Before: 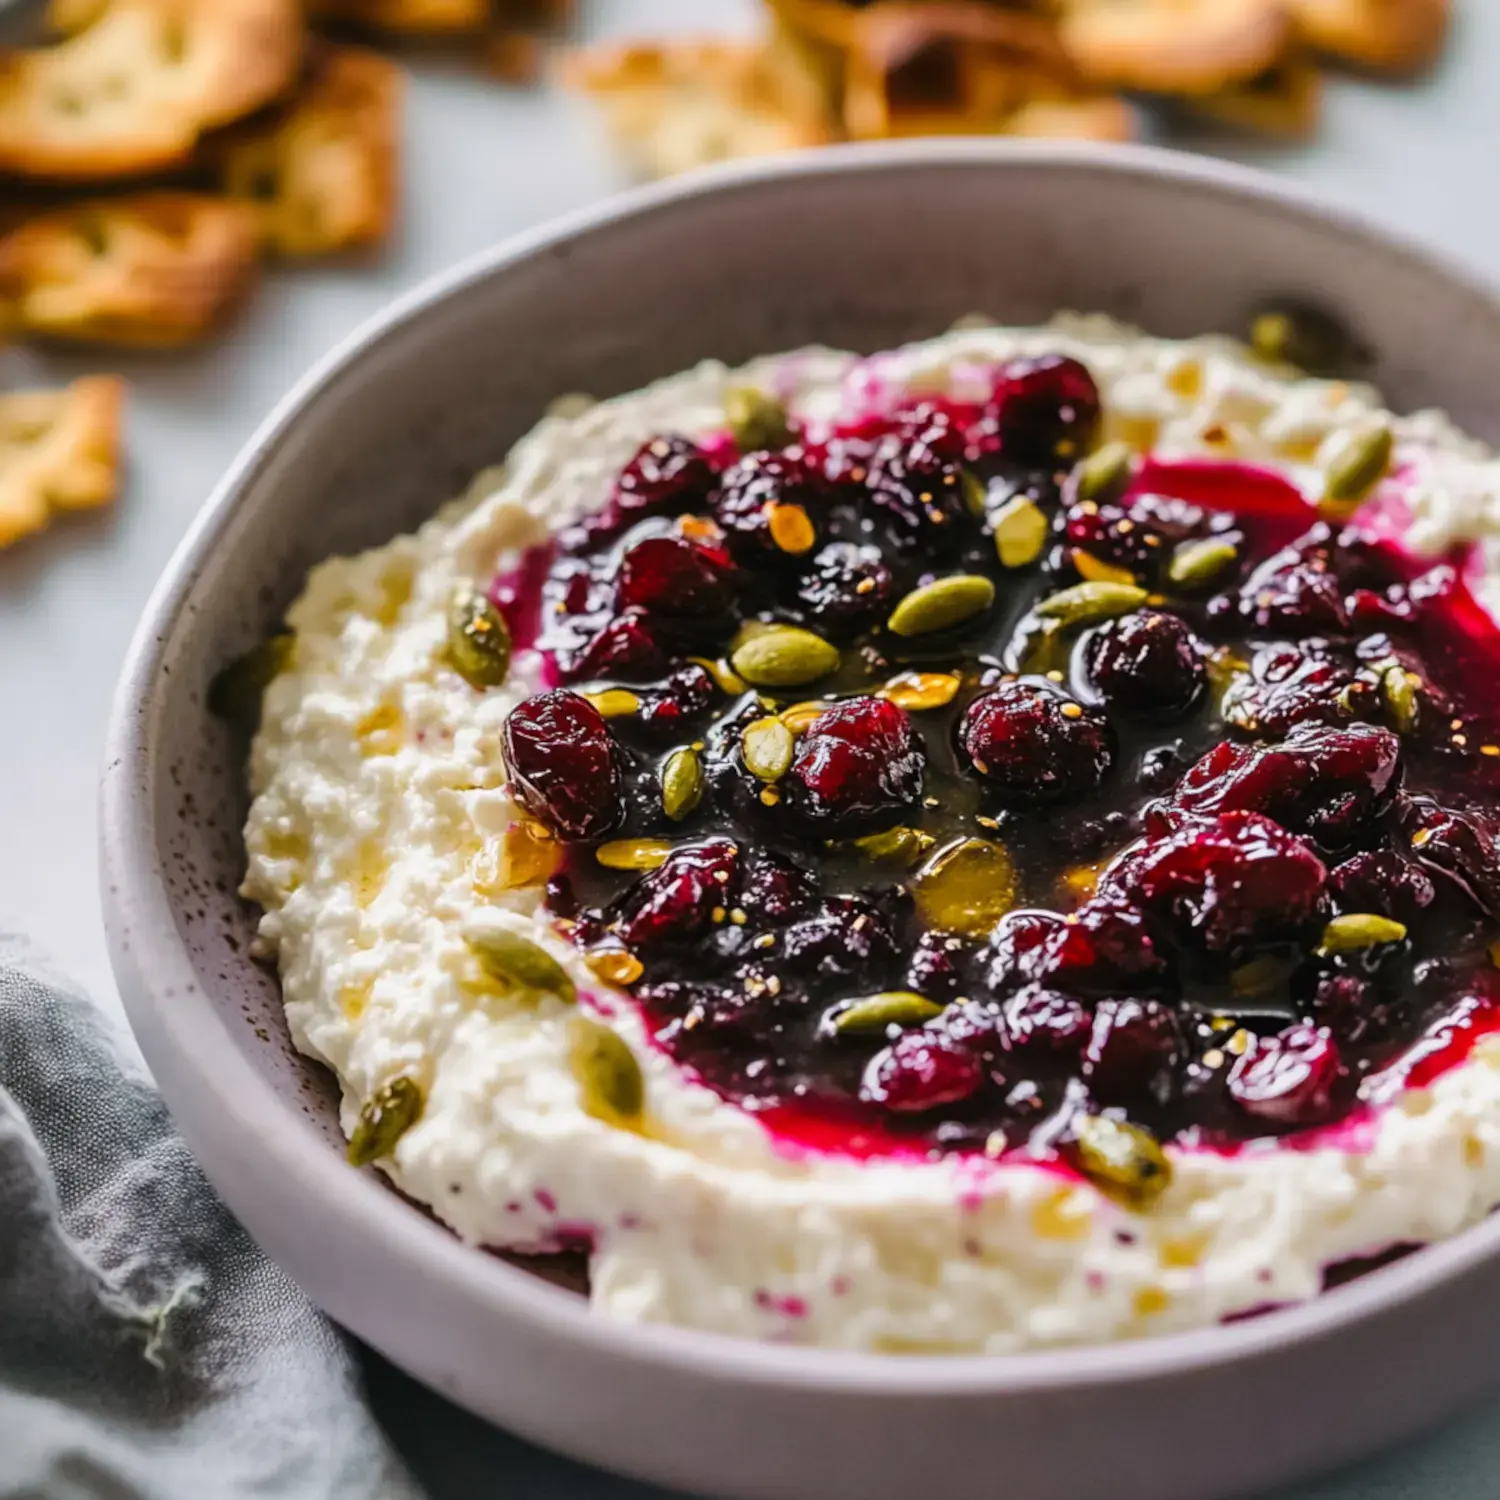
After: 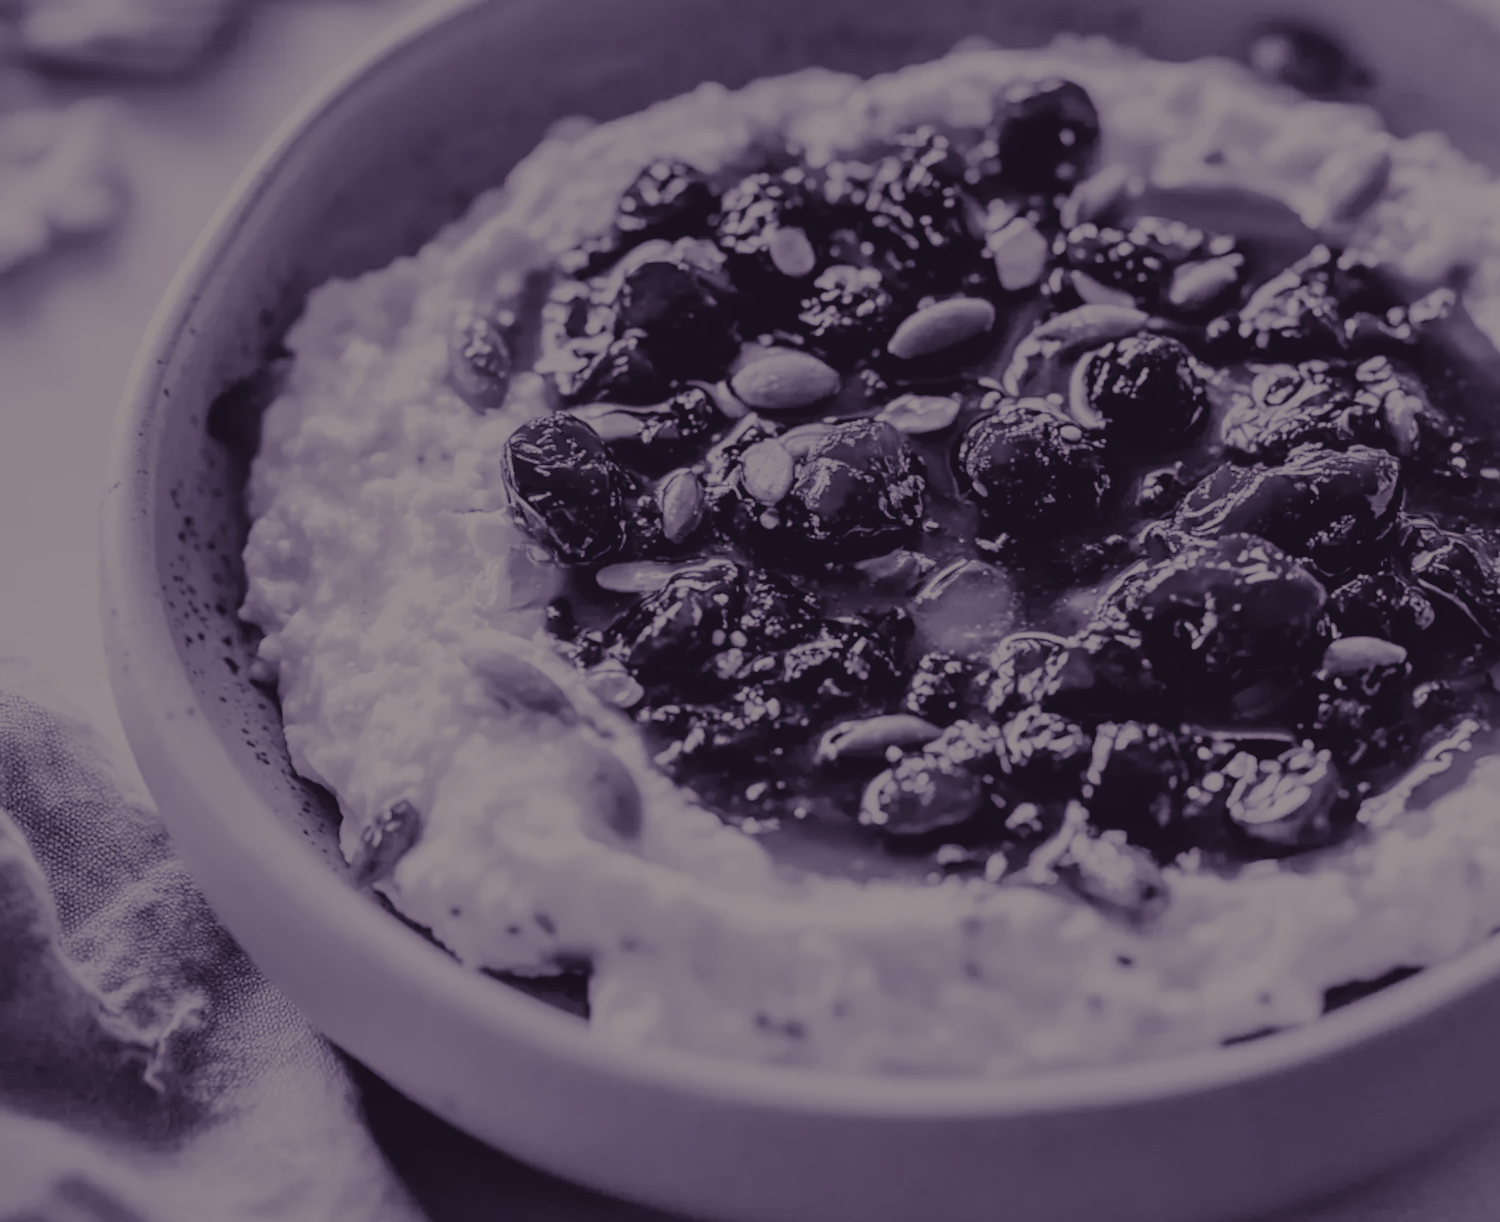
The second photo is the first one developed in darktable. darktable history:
colorize: hue 41.44°, saturation 22%, source mix 60%, lightness 10.61%
crop and rotate: top 18.507%
filmic rgb: middle gray luminance 18%, black relative exposure -7.5 EV, white relative exposure 8.5 EV, threshold 6 EV, target black luminance 0%, hardness 2.23, latitude 18.37%, contrast 0.878, highlights saturation mix 5%, shadows ↔ highlights balance 10.15%, add noise in highlights 0, preserve chrominance no, color science v3 (2019), use custom middle-gray values true, iterations of high-quality reconstruction 0, contrast in highlights soft, enable highlight reconstruction true
exposure: exposure 0.64 EV, compensate highlight preservation false
split-toning: shadows › hue 255.6°, shadows › saturation 0.66, highlights › hue 43.2°, highlights › saturation 0.68, balance -50.1
